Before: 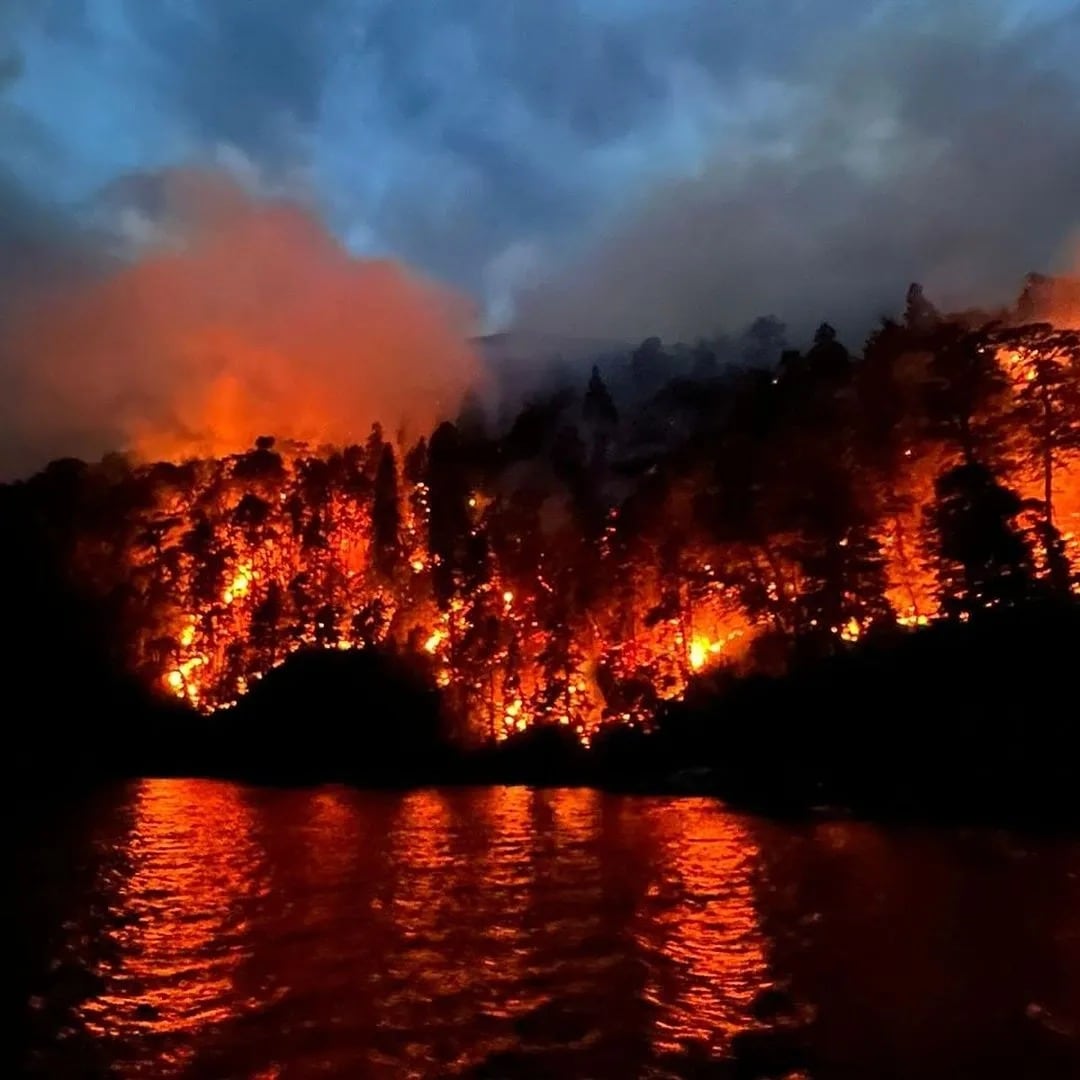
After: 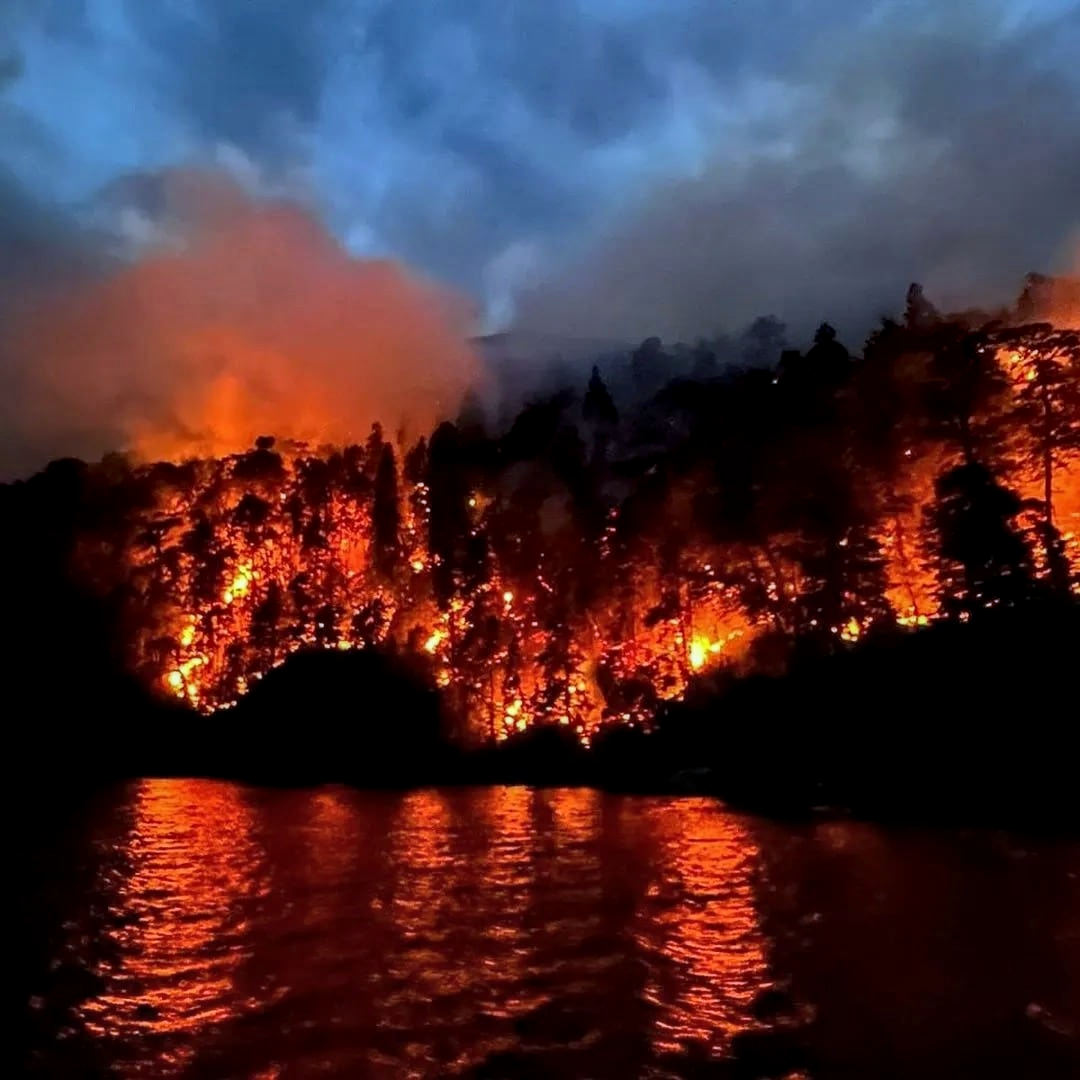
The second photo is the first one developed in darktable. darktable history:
white balance: red 0.954, blue 1.079
local contrast: on, module defaults
